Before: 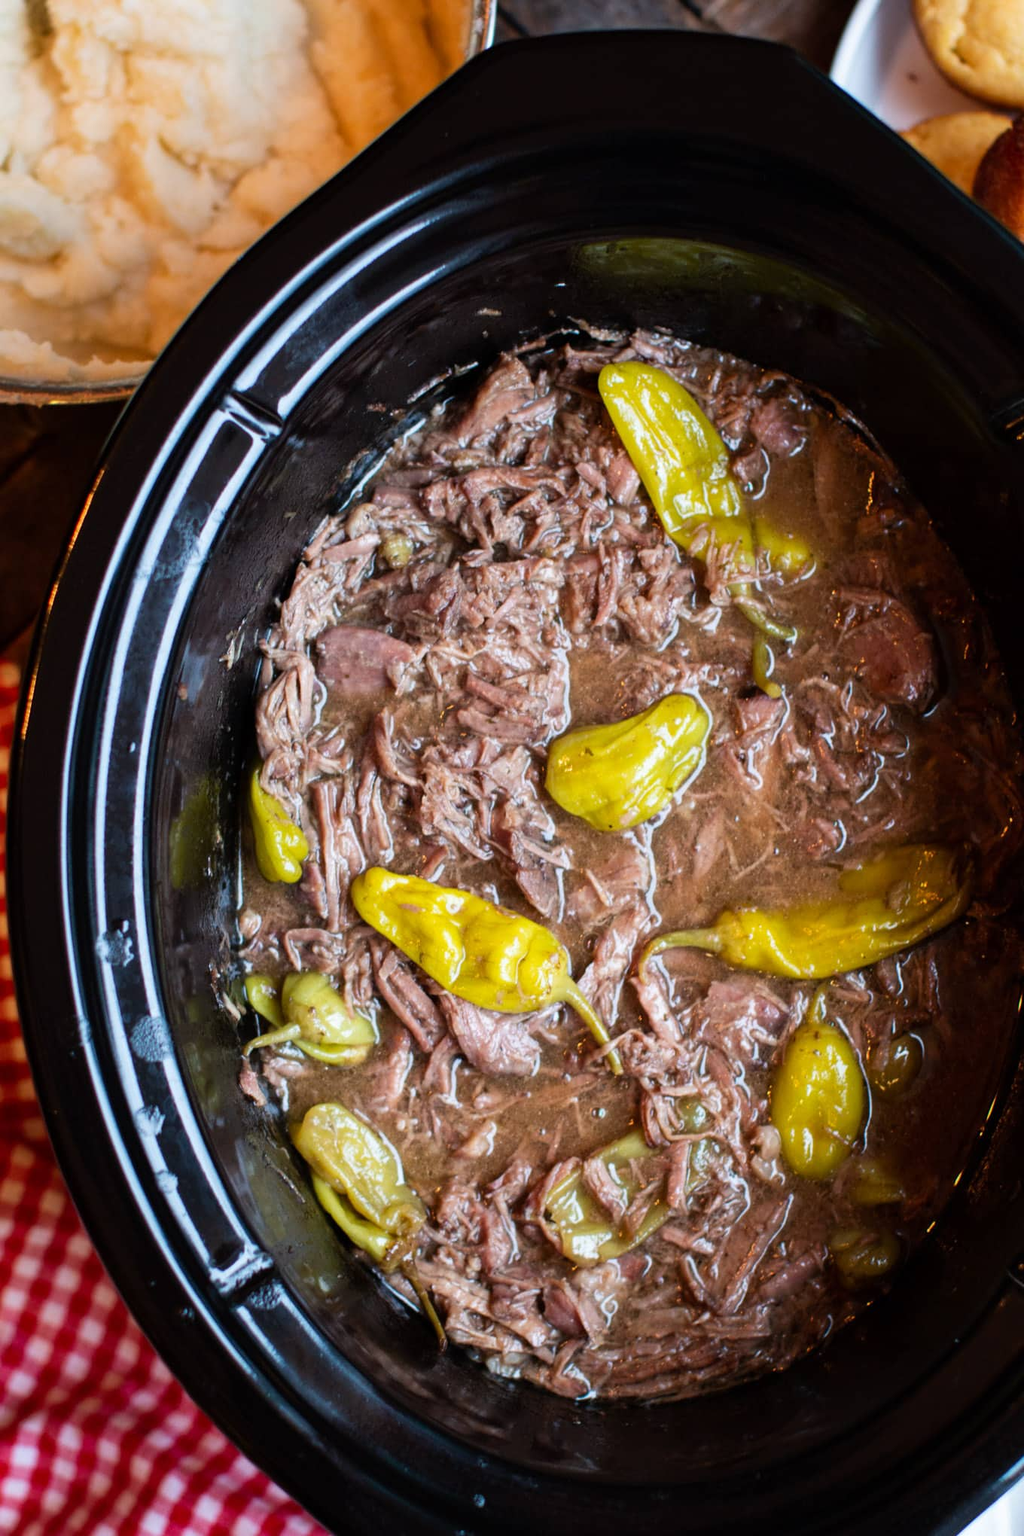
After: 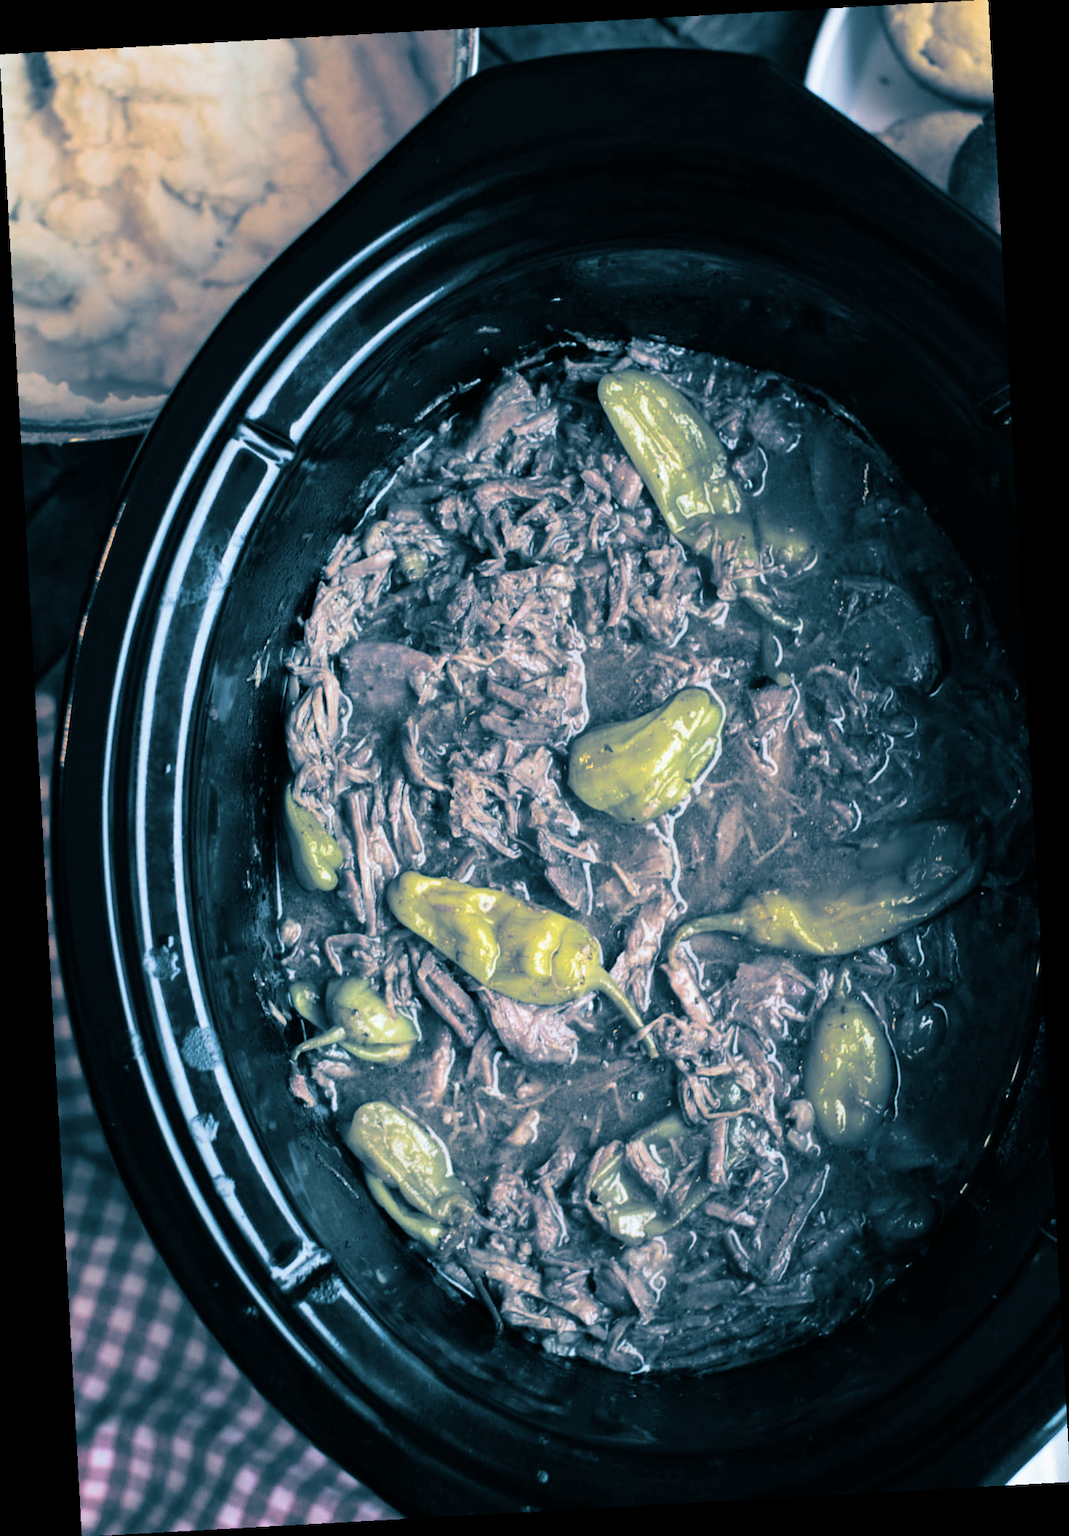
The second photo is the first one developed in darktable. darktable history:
split-toning: shadows › hue 212.4°, balance -70
rotate and perspective: rotation -3.18°, automatic cropping off
